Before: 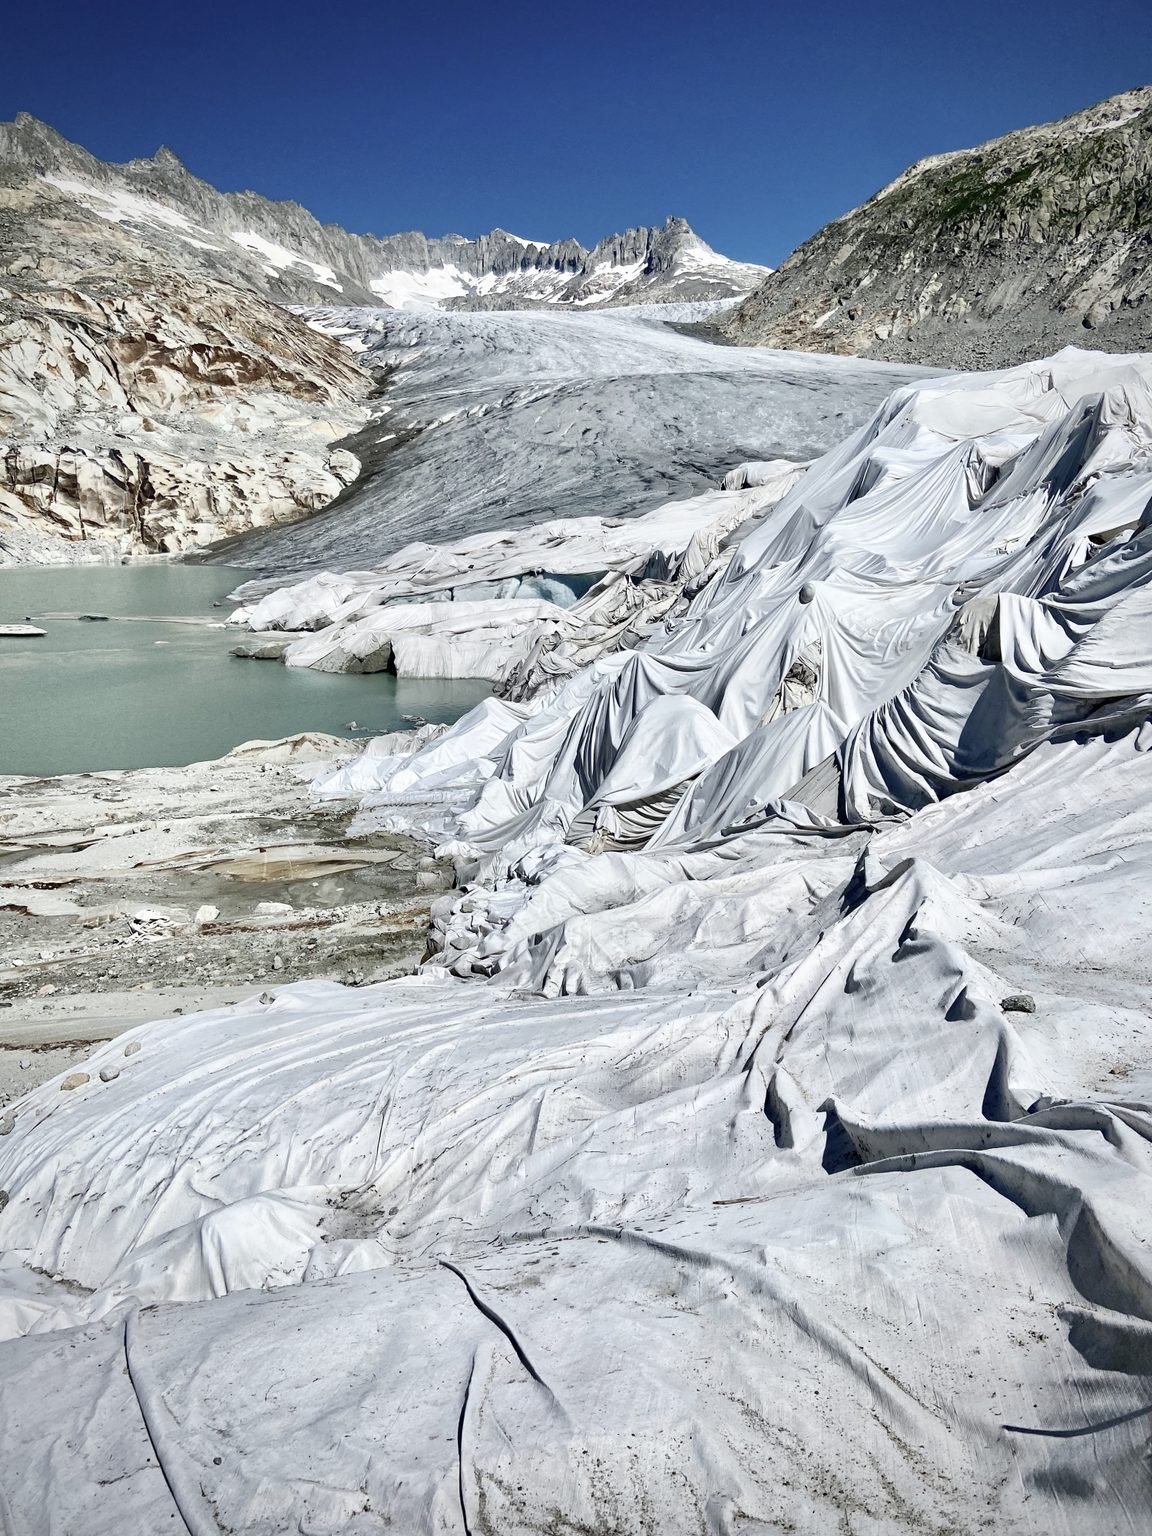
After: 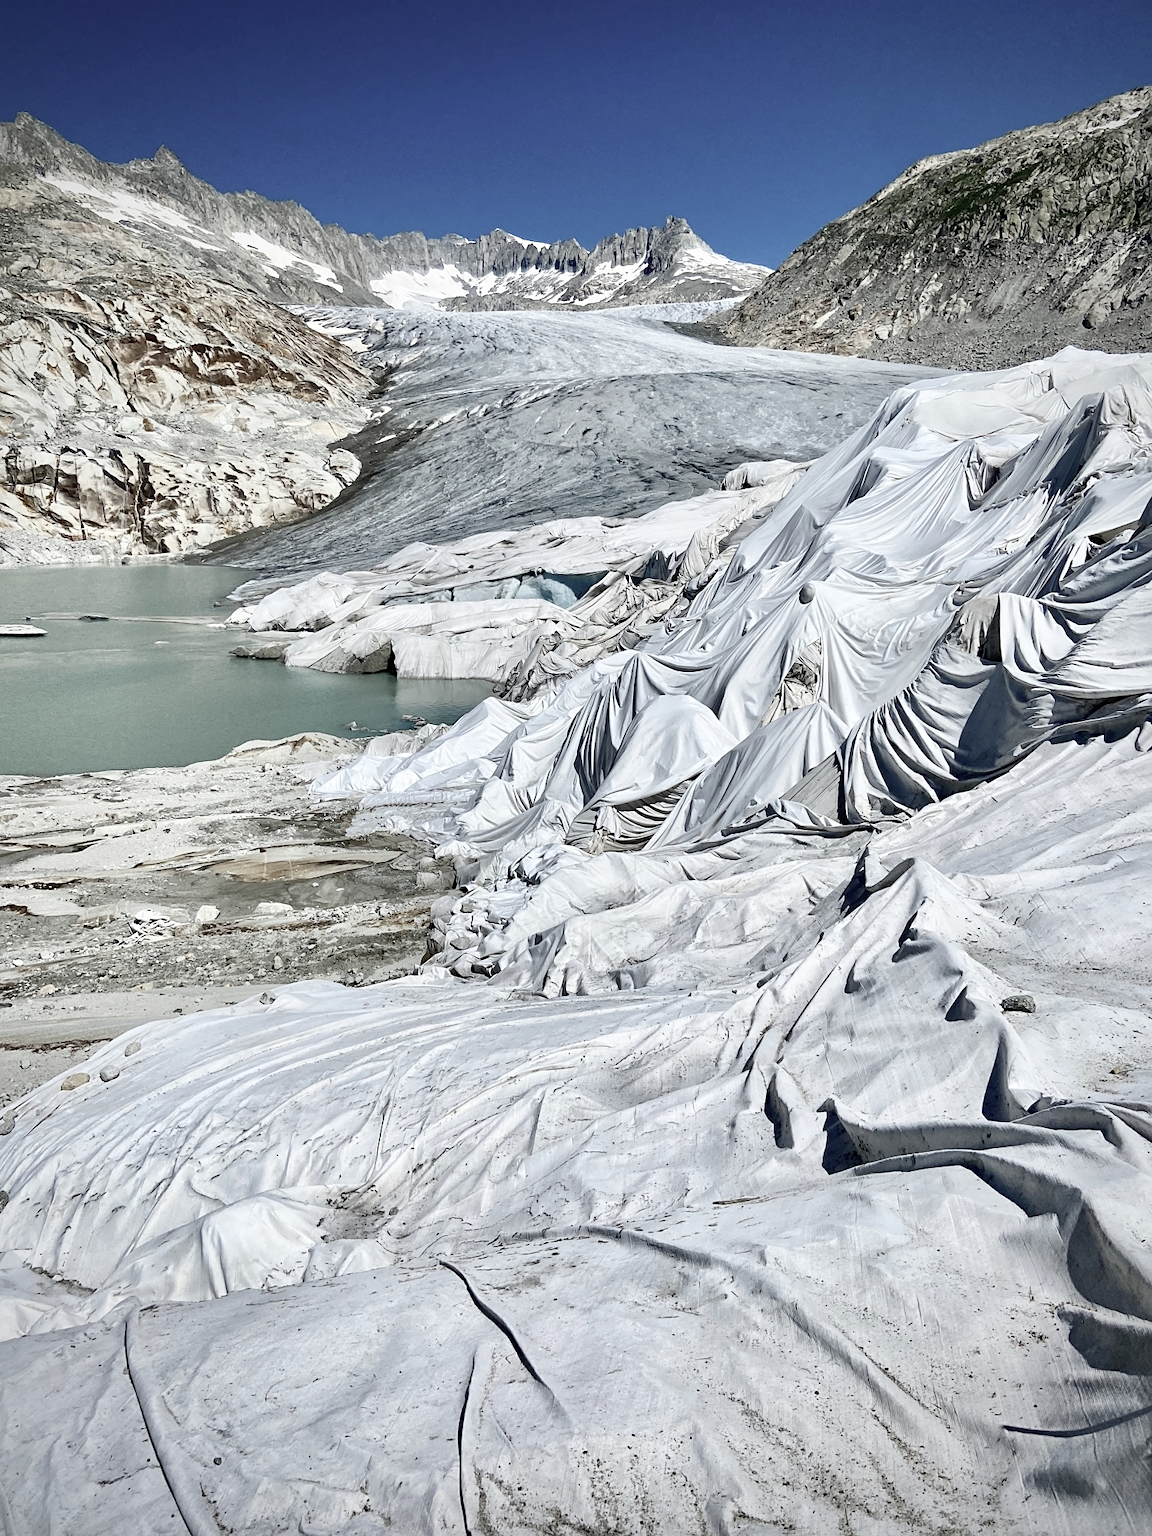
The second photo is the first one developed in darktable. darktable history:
sharpen: amount 0.209
color zones: curves: ch0 [(0, 0.5) (0.143, 0.5) (0.286, 0.5) (0.429, 0.504) (0.571, 0.5) (0.714, 0.509) (0.857, 0.5) (1, 0.5)]; ch1 [(0, 0.425) (0.143, 0.425) (0.286, 0.375) (0.429, 0.405) (0.571, 0.5) (0.714, 0.47) (0.857, 0.425) (1, 0.435)]; ch2 [(0, 0.5) (0.143, 0.5) (0.286, 0.5) (0.429, 0.517) (0.571, 0.5) (0.714, 0.51) (0.857, 0.5) (1, 0.5)]
